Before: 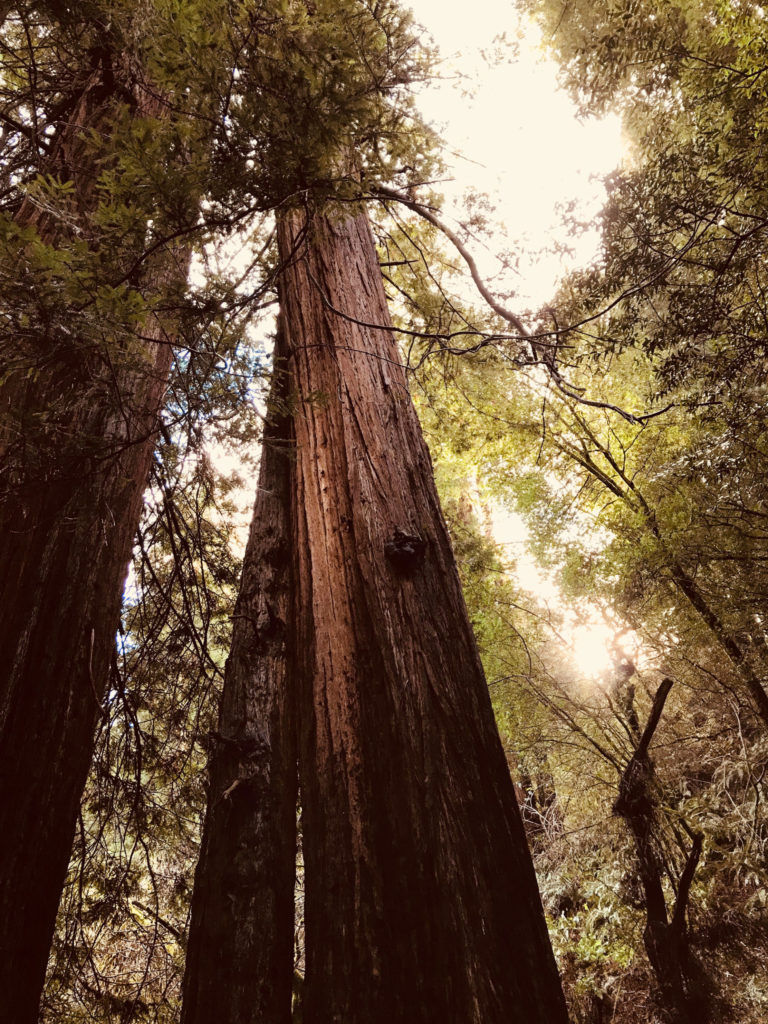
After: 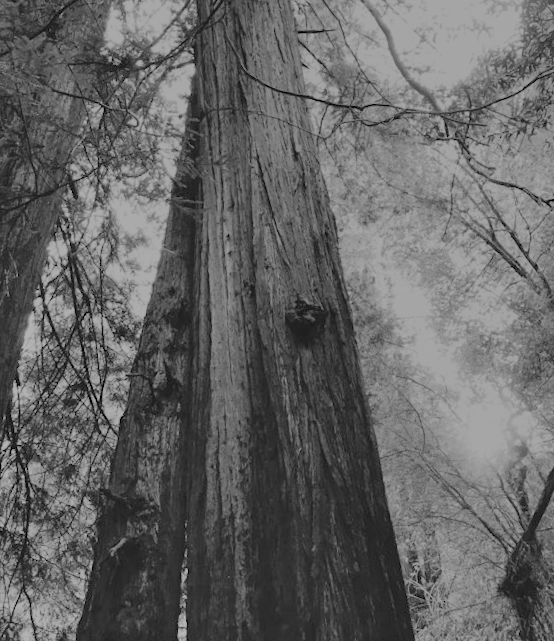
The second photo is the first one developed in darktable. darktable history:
color correction: highlights a* 1.39, highlights b* 17.83
crop and rotate: angle -3.37°, left 9.79%, top 20.73%, right 12.42%, bottom 11.82%
filmic rgb: black relative exposure -16 EV, white relative exposure 8 EV, threshold 3 EV, hardness 4.17, latitude 50%, contrast 0.5, color science v5 (2021), contrast in shadows safe, contrast in highlights safe, enable highlight reconstruction true
white balance: red 1.066, blue 1.119
monochrome: on, module defaults
shadows and highlights: low approximation 0.01, soften with gaussian
